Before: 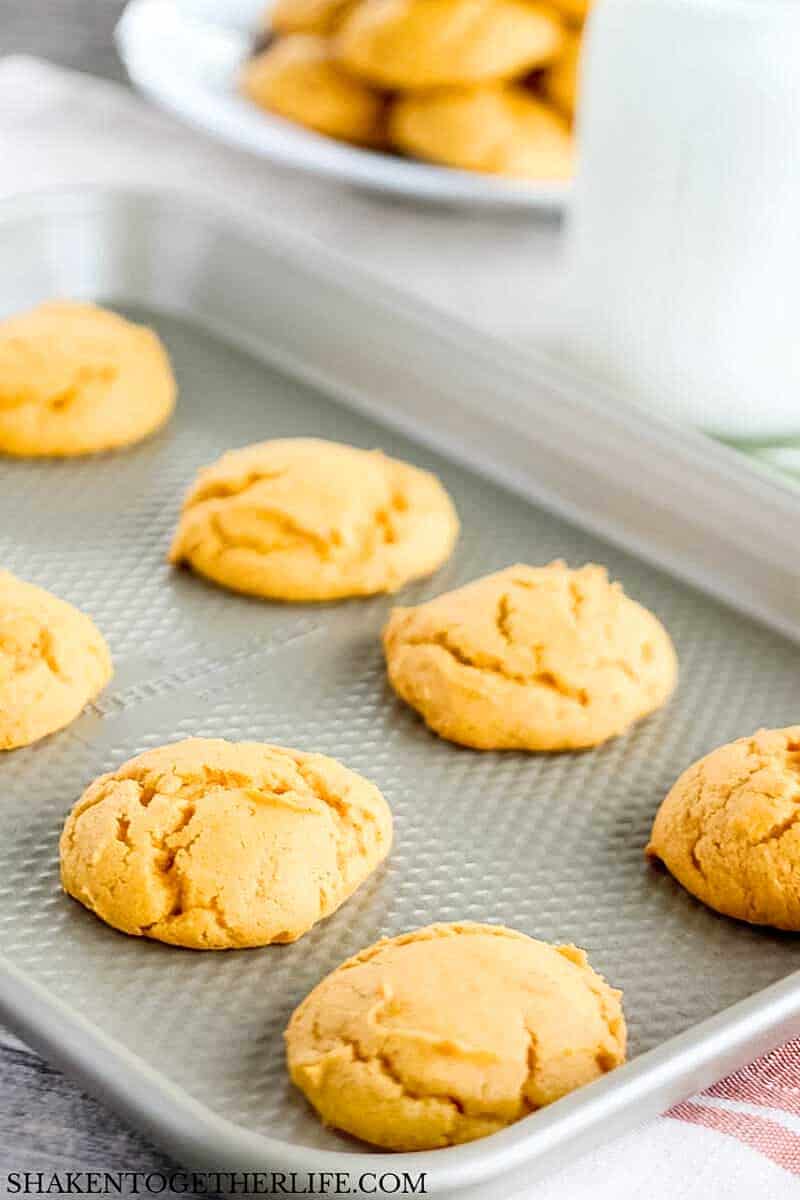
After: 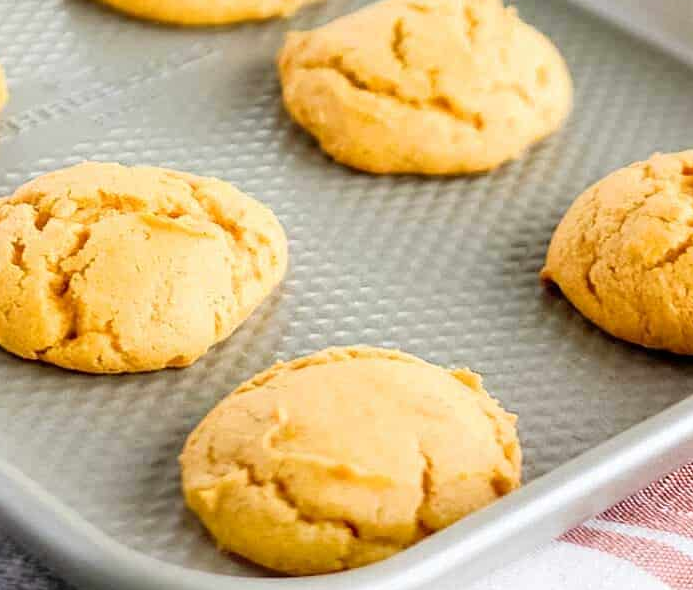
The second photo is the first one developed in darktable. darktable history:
crop and rotate: left 13.299%, top 48.002%, bottom 2.791%
